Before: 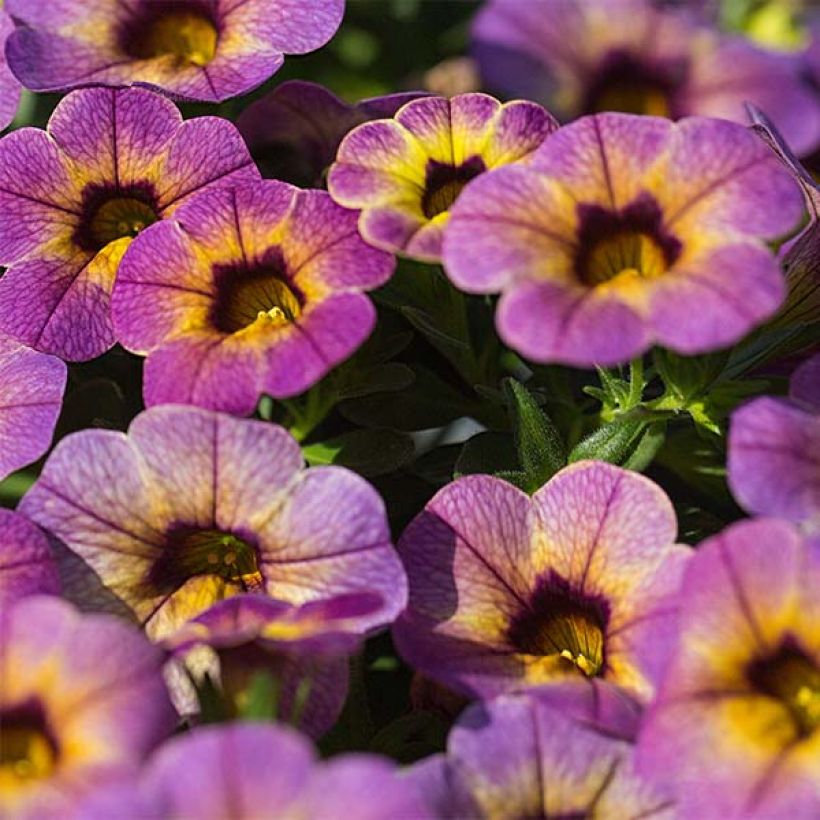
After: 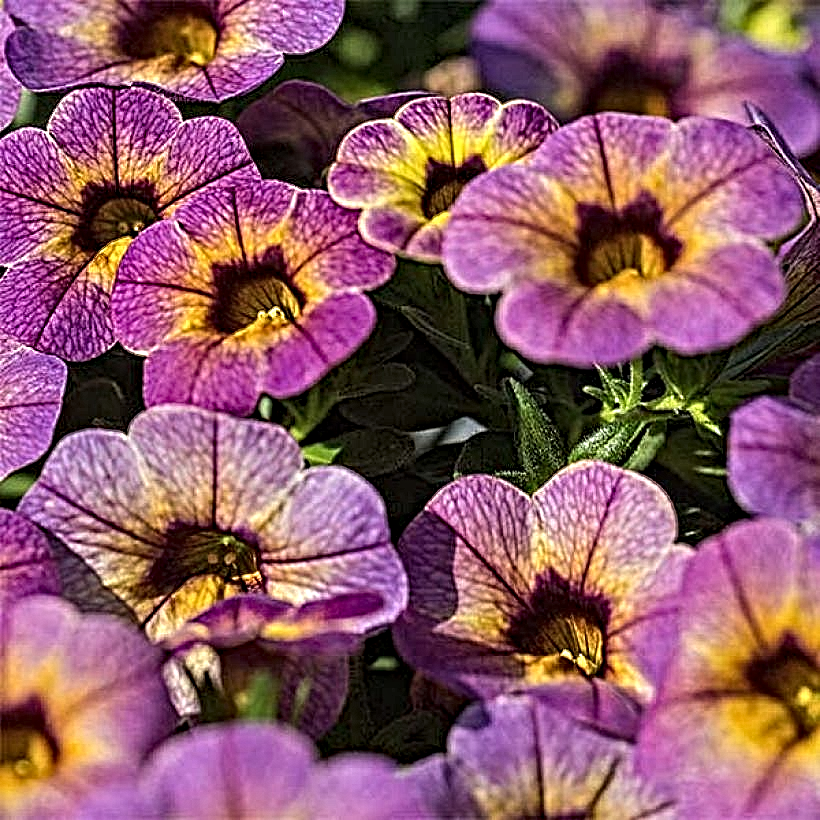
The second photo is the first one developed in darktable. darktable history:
tone equalizer: edges refinement/feathering 500, mask exposure compensation -1.57 EV, preserve details no
contrast equalizer: y [[0.406, 0.494, 0.589, 0.753, 0.877, 0.999], [0.5 ×6], [0.5 ×6], [0 ×6], [0 ×6]]
shadows and highlights: shadows 36.89, highlights -27.03, soften with gaussian
